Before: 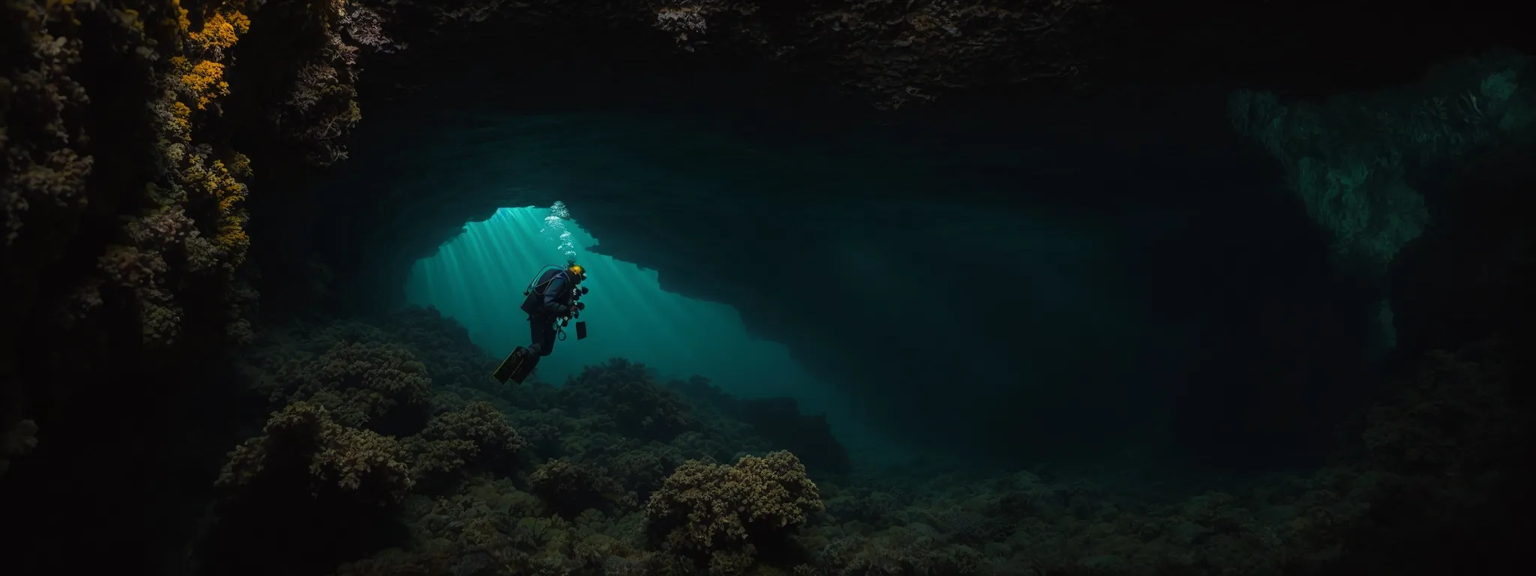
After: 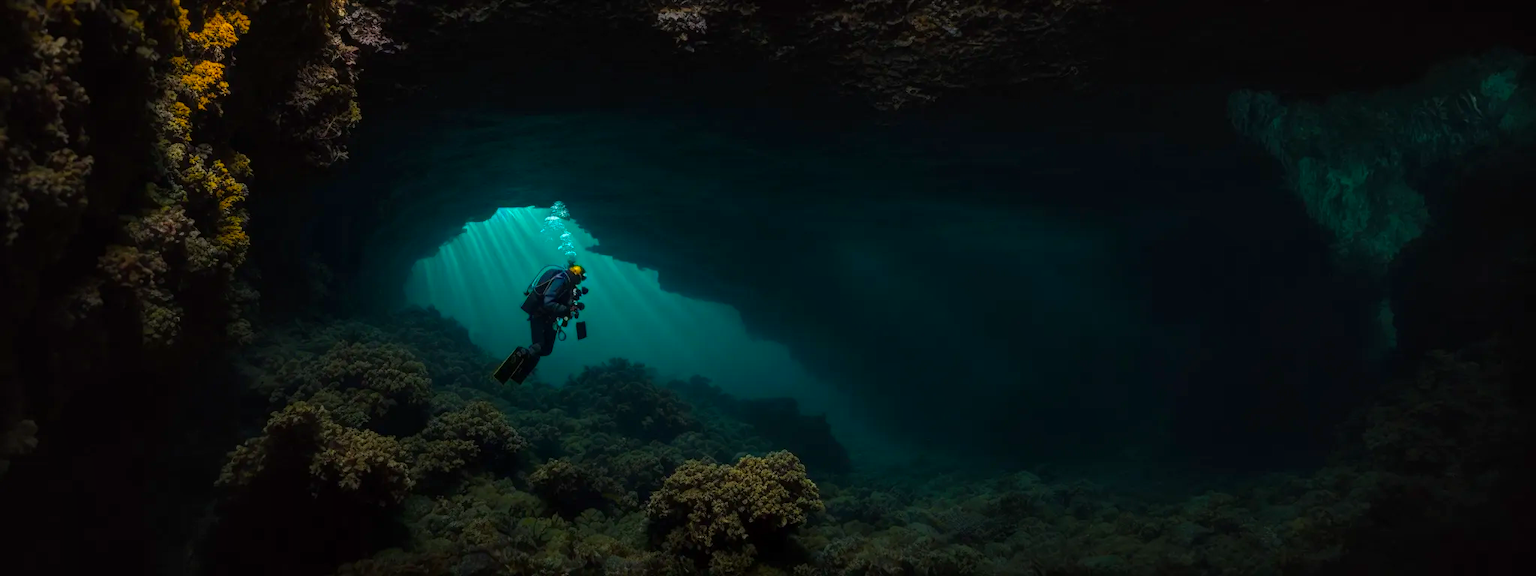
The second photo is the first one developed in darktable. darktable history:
color balance rgb: linear chroma grading › global chroma 14.565%, perceptual saturation grading › global saturation 19.766%, global vibrance 20%
local contrast: on, module defaults
